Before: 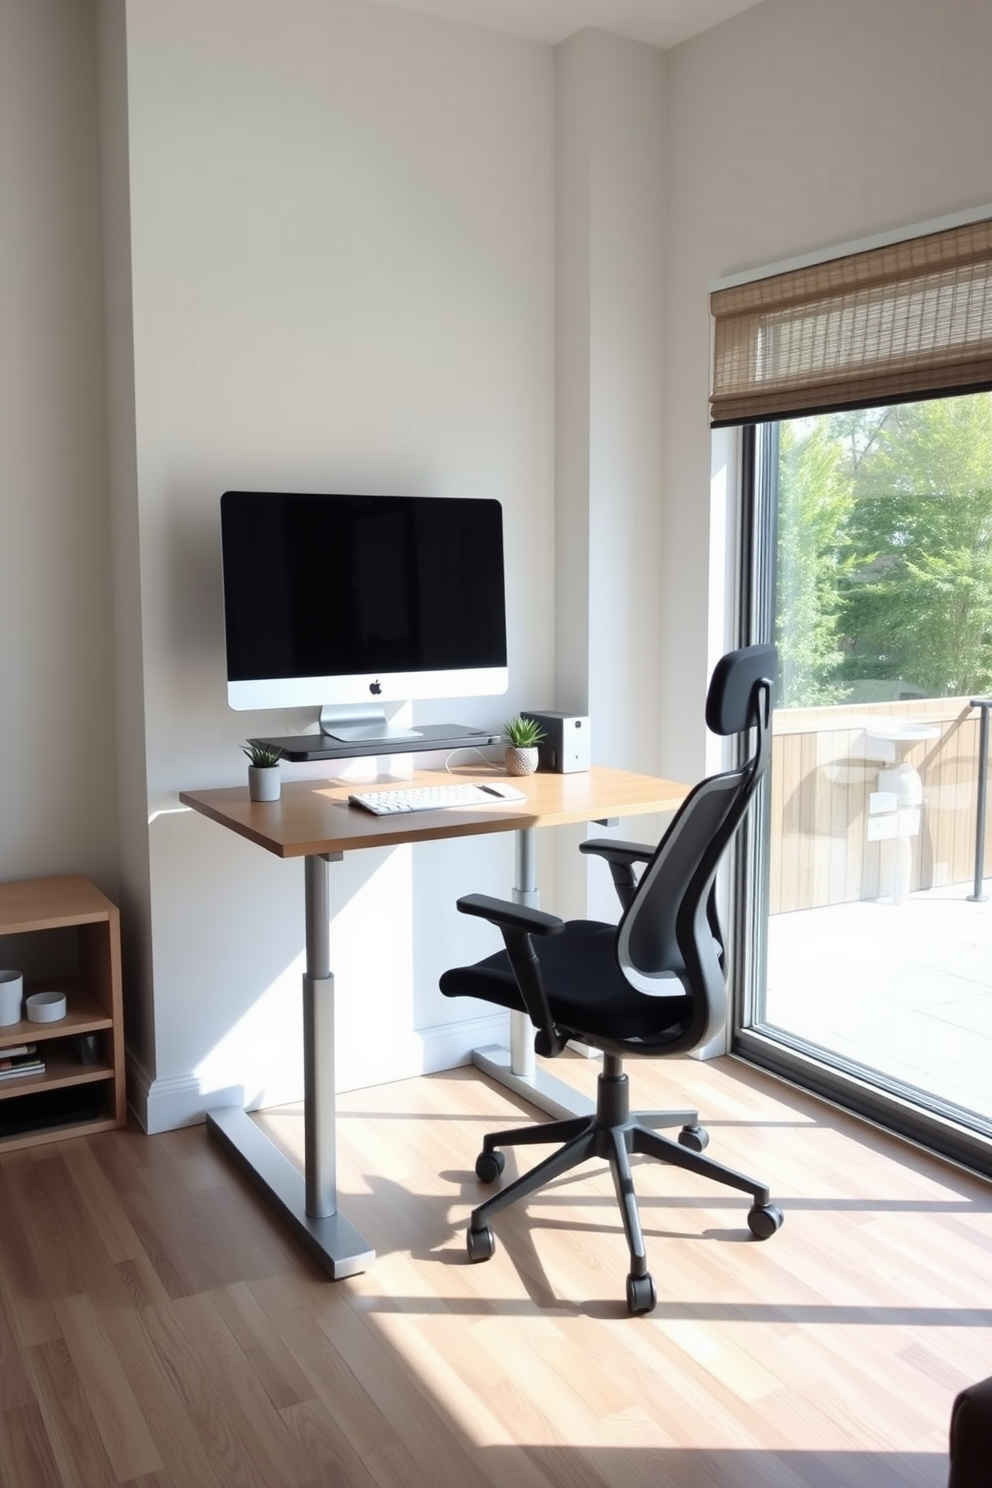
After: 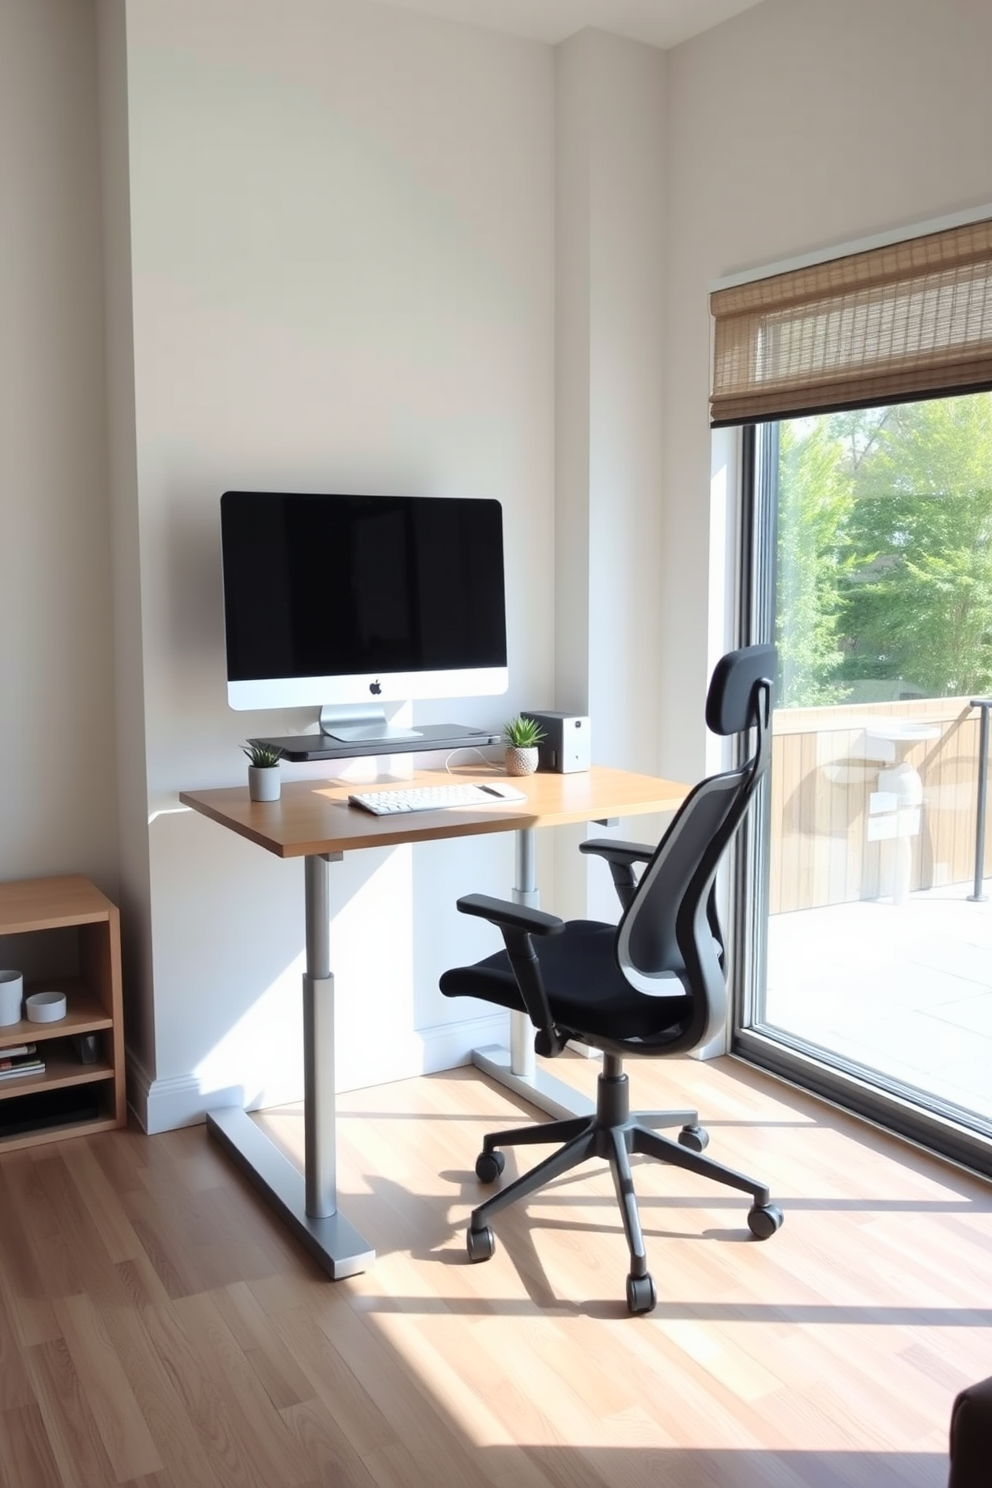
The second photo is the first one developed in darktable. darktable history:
contrast brightness saturation: contrast 0.026, brightness 0.069, saturation 0.129
